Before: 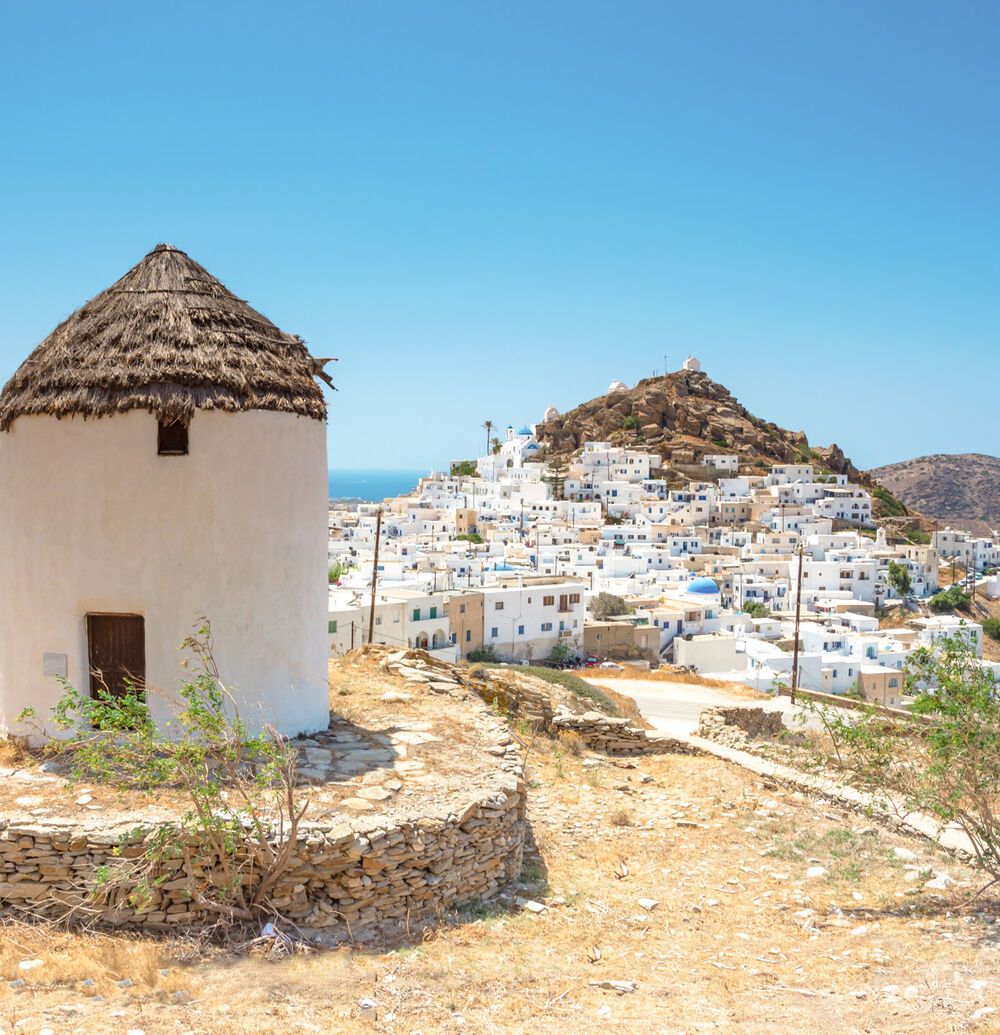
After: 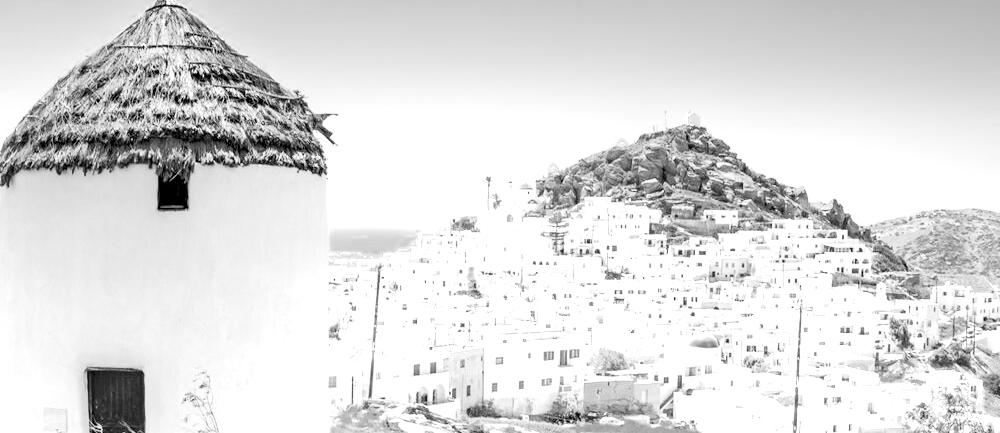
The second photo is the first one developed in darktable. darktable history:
exposure: black level correction 0.009, exposure 1.425 EV, compensate highlight preservation false
monochrome: a -11.7, b 1.62, size 0.5, highlights 0.38
color contrast: green-magenta contrast 1.73, blue-yellow contrast 1.15
contrast brightness saturation: contrast 0.2, brightness 0.16, saturation 0.22
crop and rotate: top 23.84%, bottom 34.294%
